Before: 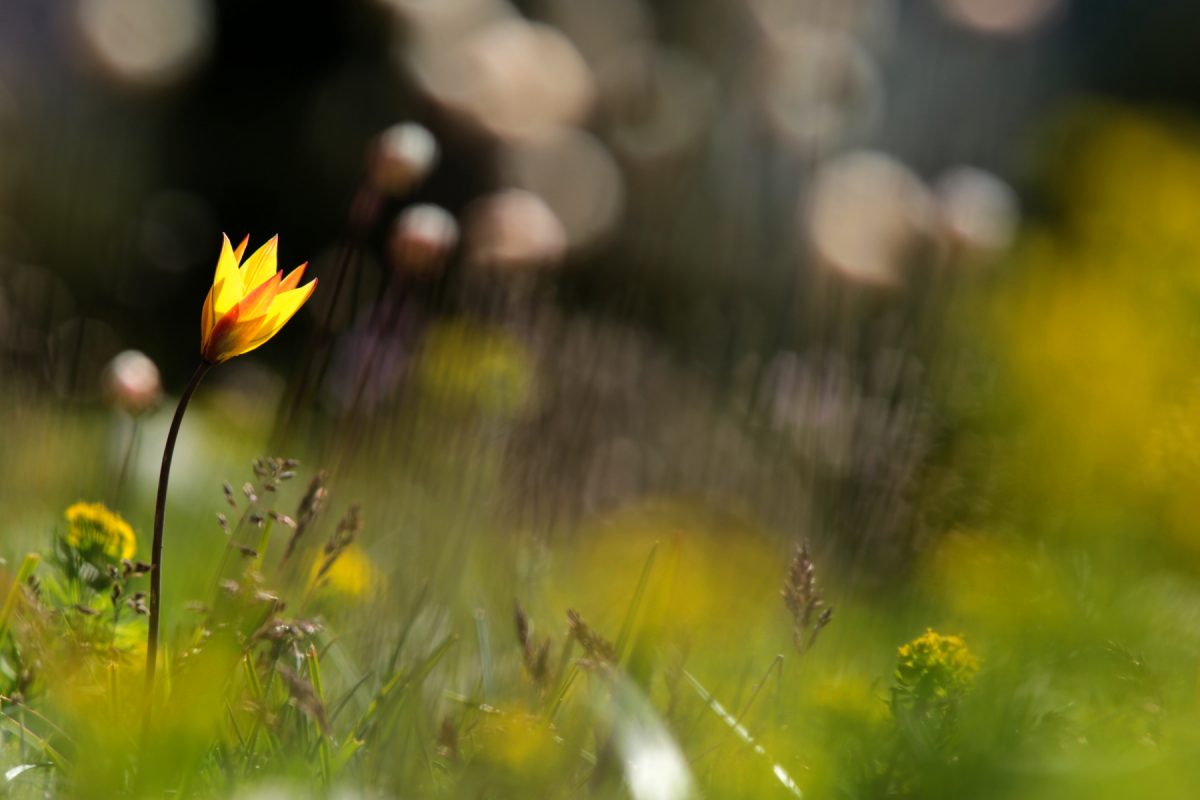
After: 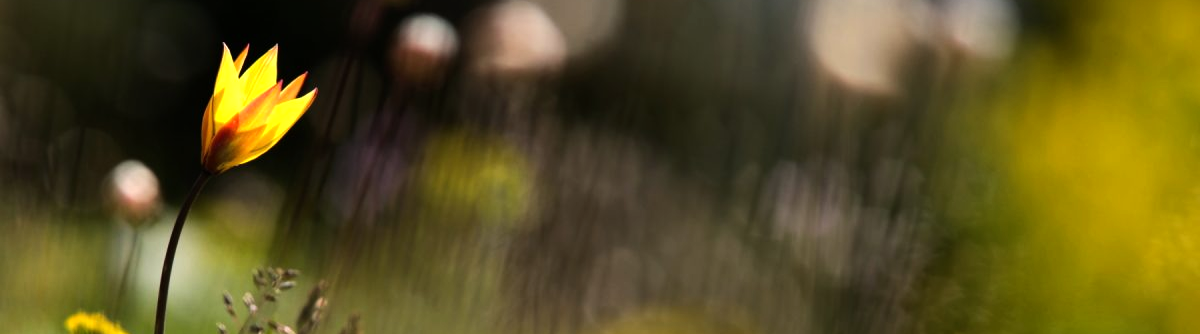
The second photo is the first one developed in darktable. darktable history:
crop and rotate: top 23.84%, bottom 34.294%
levels: levels [0, 0.492, 0.984]
tone equalizer: -8 EV -0.417 EV, -7 EV -0.389 EV, -6 EV -0.333 EV, -5 EV -0.222 EV, -3 EV 0.222 EV, -2 EV 0.333 EV, -1 EV 0.389 EV, +0 EV 0.417 EV, edges refinement/feathering 500, mask exposure compensation -1.57 EV, preserve details no
